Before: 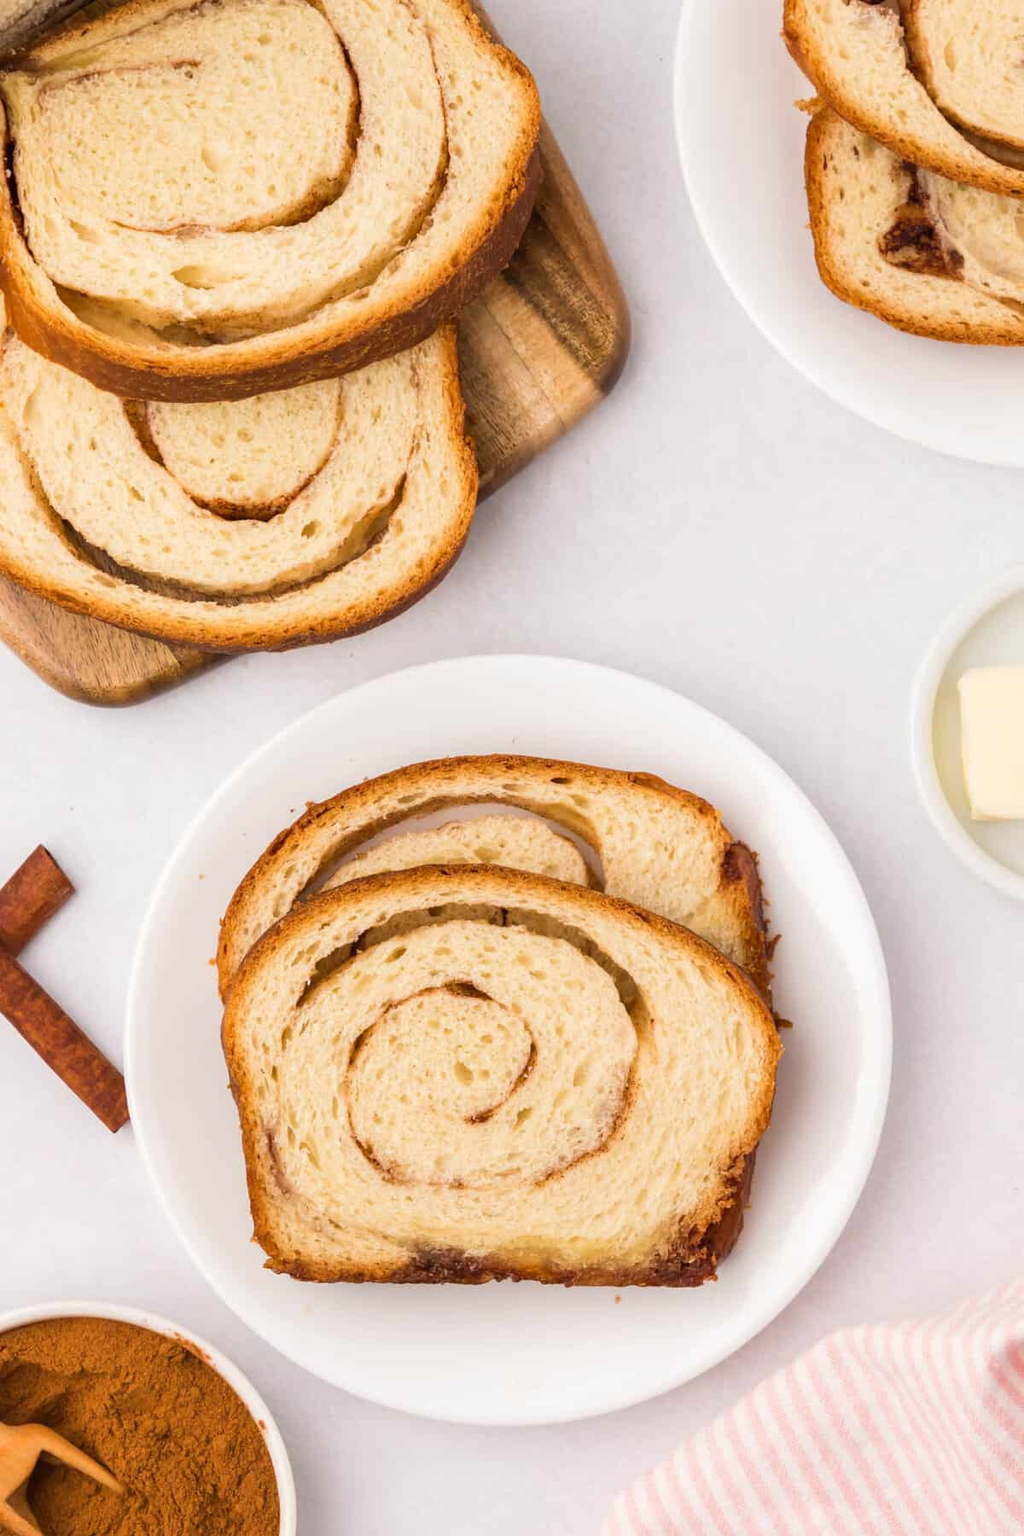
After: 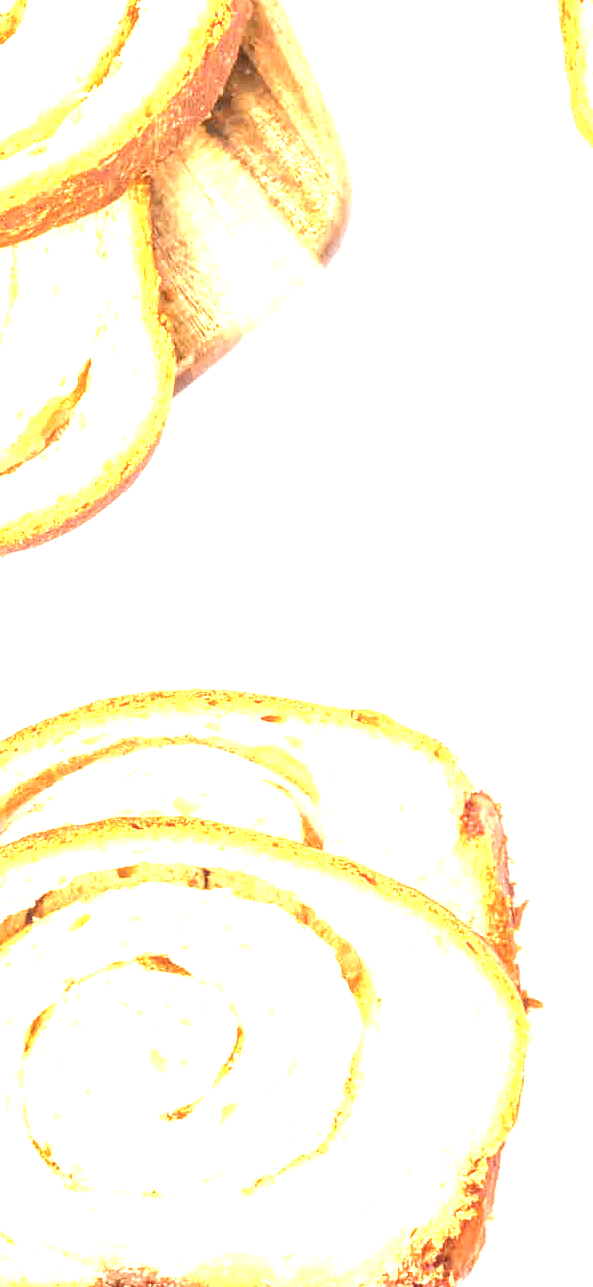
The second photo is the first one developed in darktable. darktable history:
crop: left 32.122%, top 10.933%, right 18.382%, bottom 17.551%
exposure: exposure 2.218 EV, compensate highlight preservation false
tone equalizer: -8 EV -0.412 EV, -7 EV -0.415 EV, -6 EV -0.369 EV, -5 EV -0.252 EV, -3 EV 0.207 EV, -2 EV 0.338 EV, -1 EV 0.411 EV, +0 EV 0.435 EV, edges refinement/feathering 500, mask exposure compensation -1.57 EV, preserve details no
local contrast: on, module defaults
